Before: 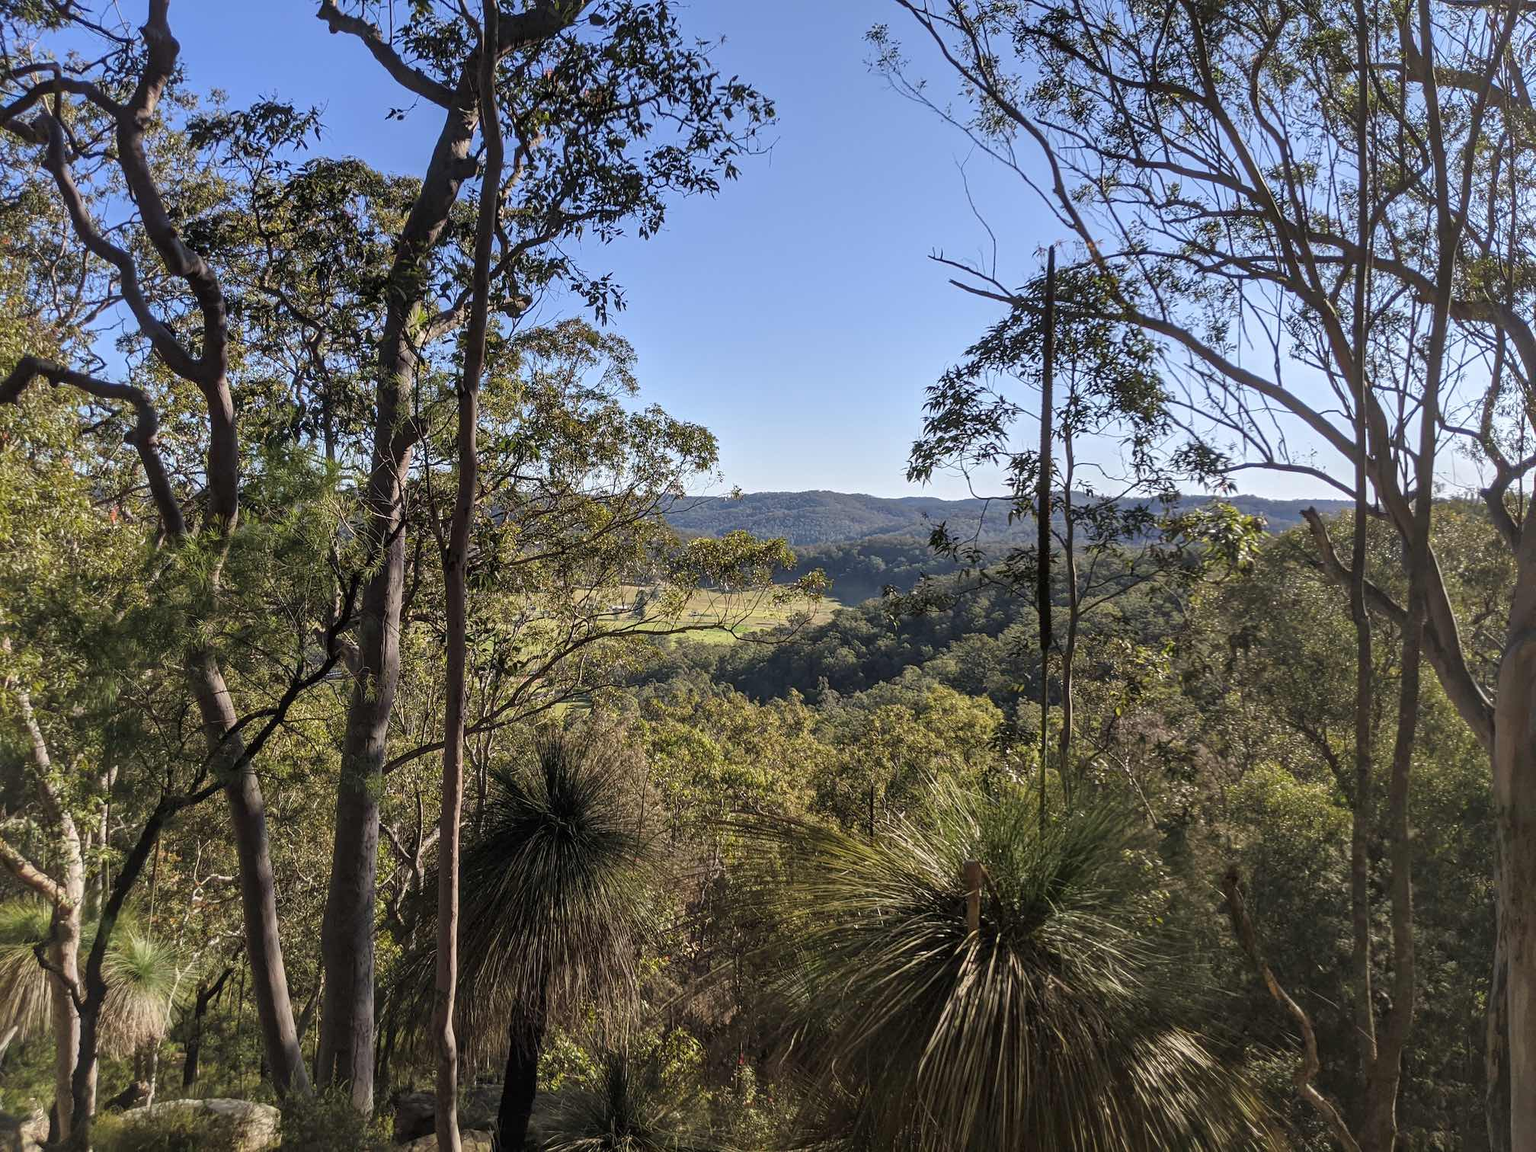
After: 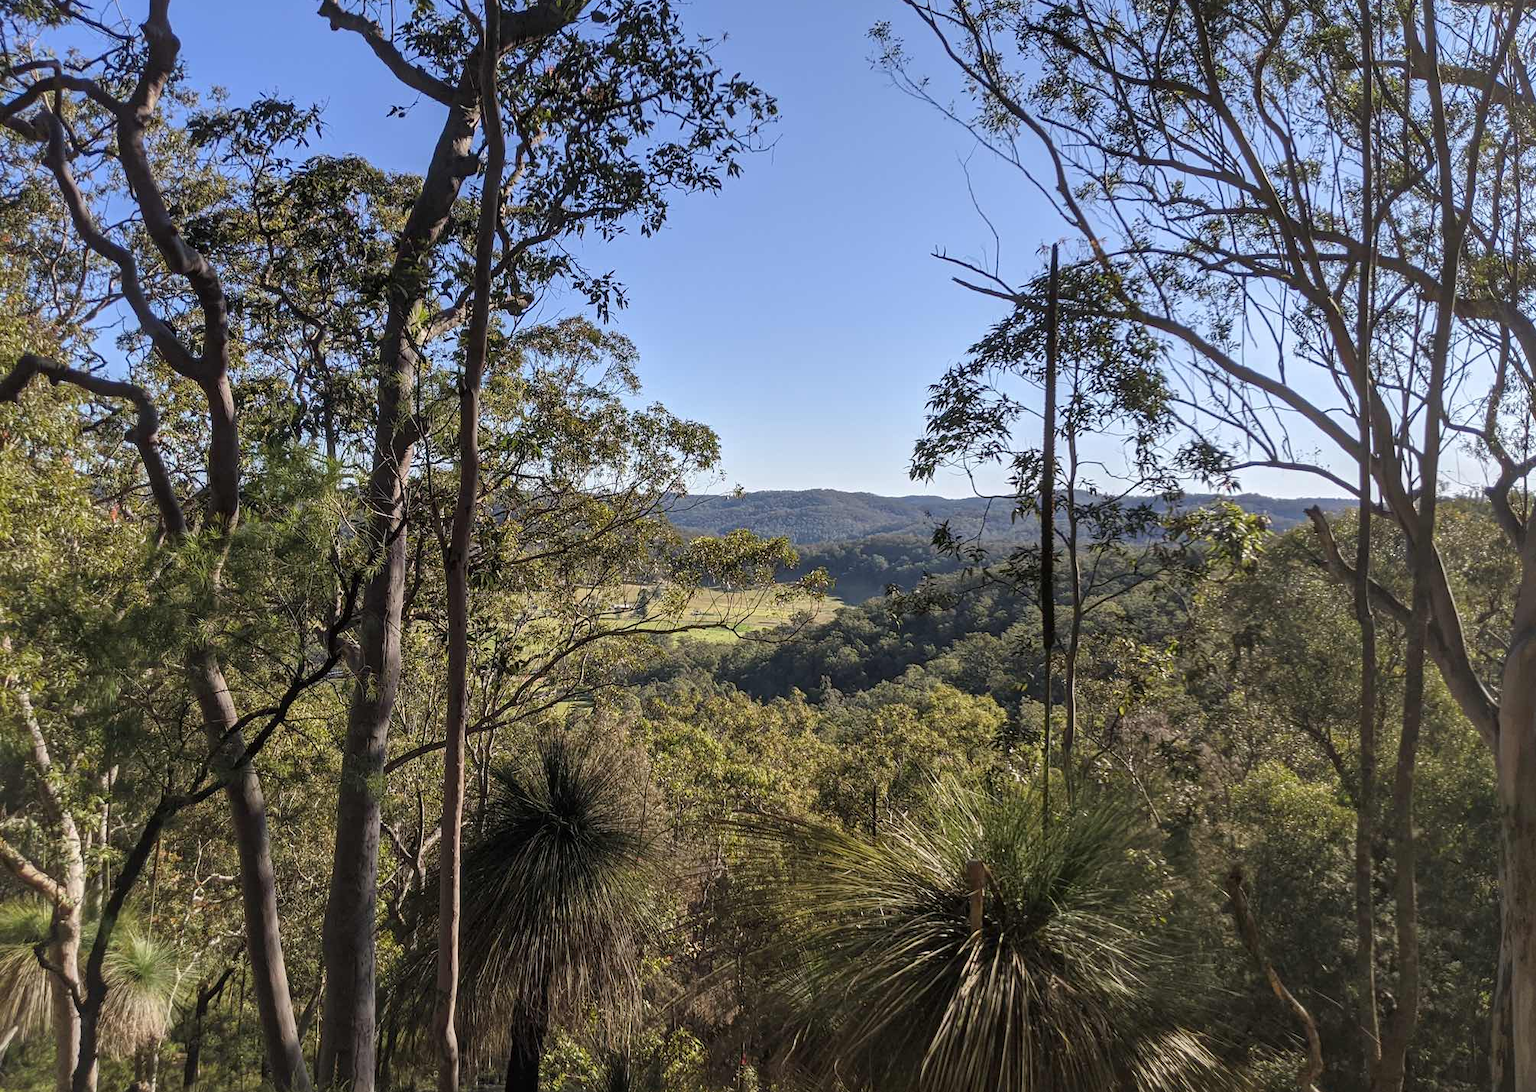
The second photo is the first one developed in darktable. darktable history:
crop: top 0.324%, right 0.26%, bottom 5.07%
